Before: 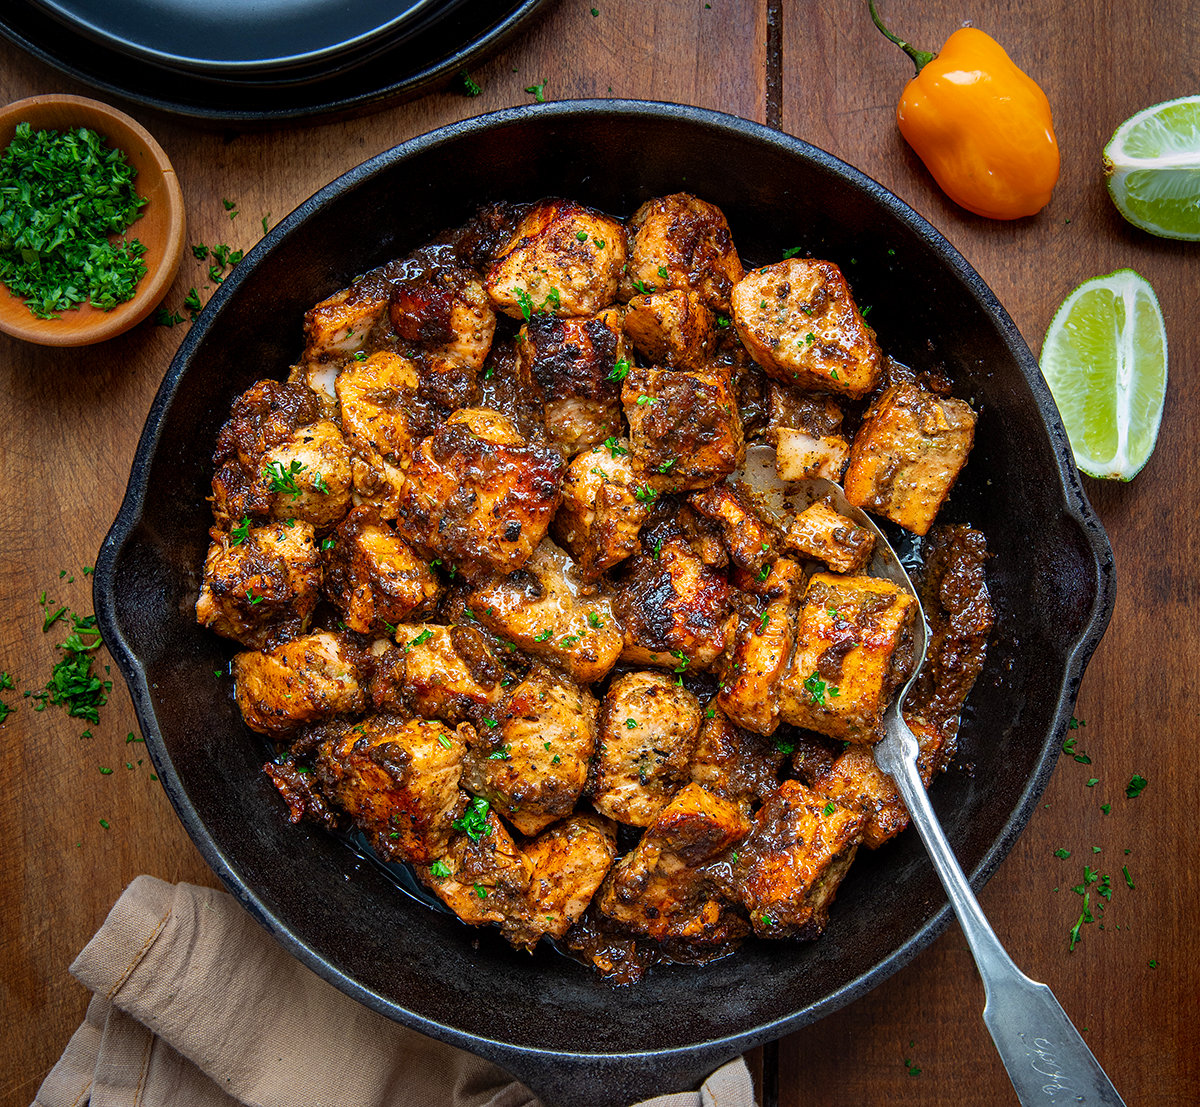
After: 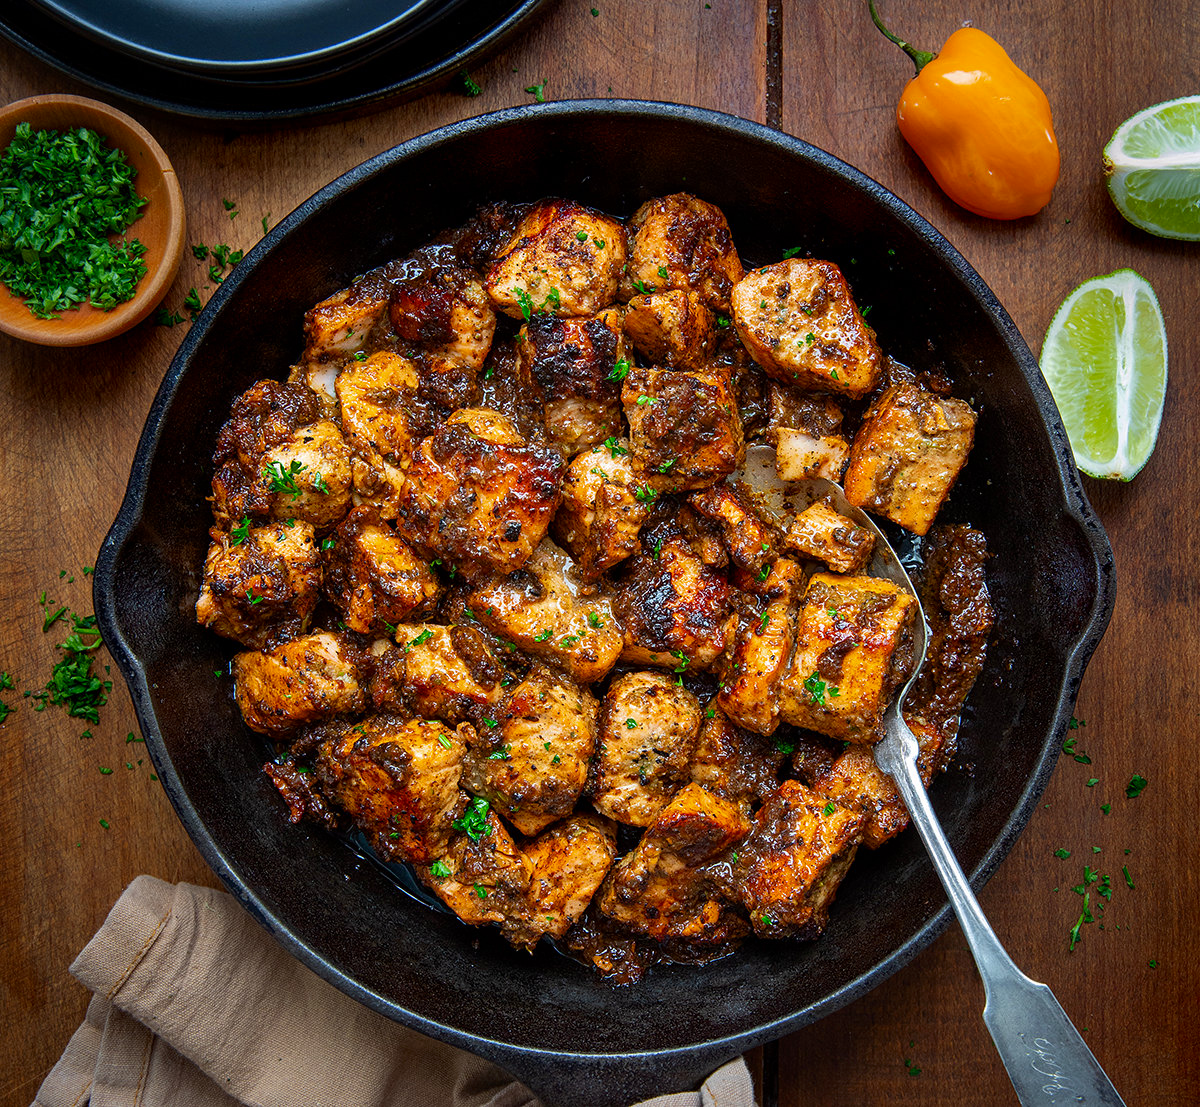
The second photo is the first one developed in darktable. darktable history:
contrast brightness saturation: contrast 0.025, brightness -0.042
